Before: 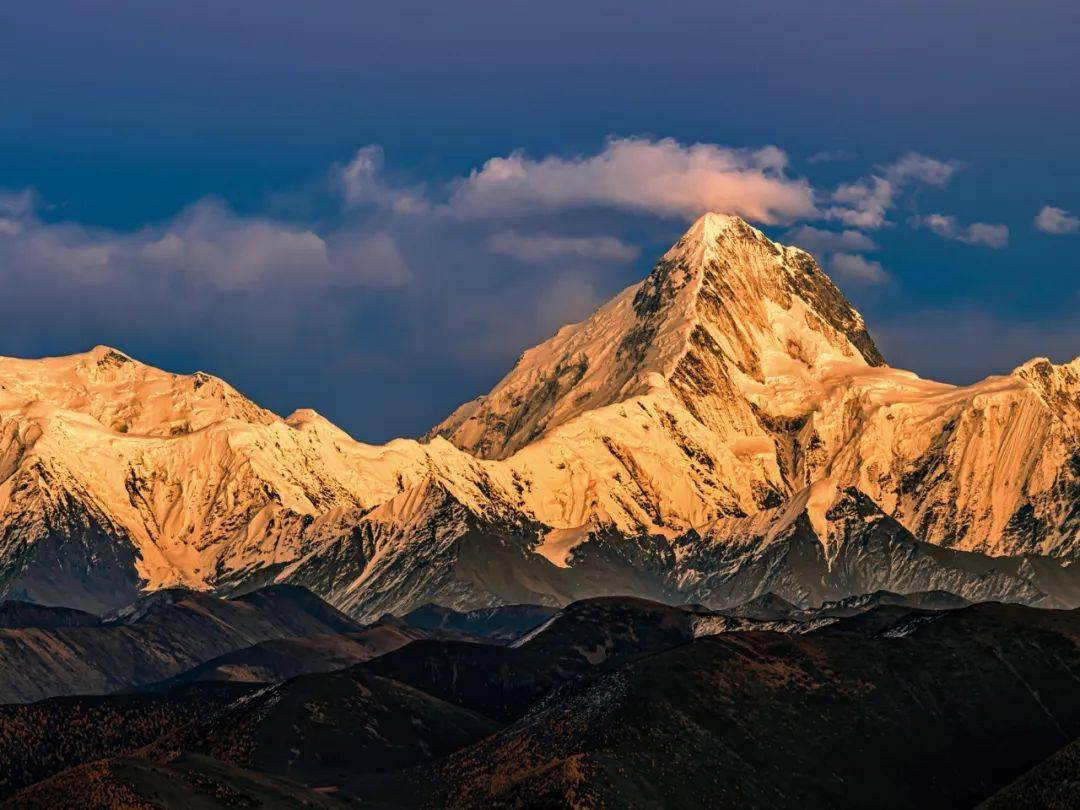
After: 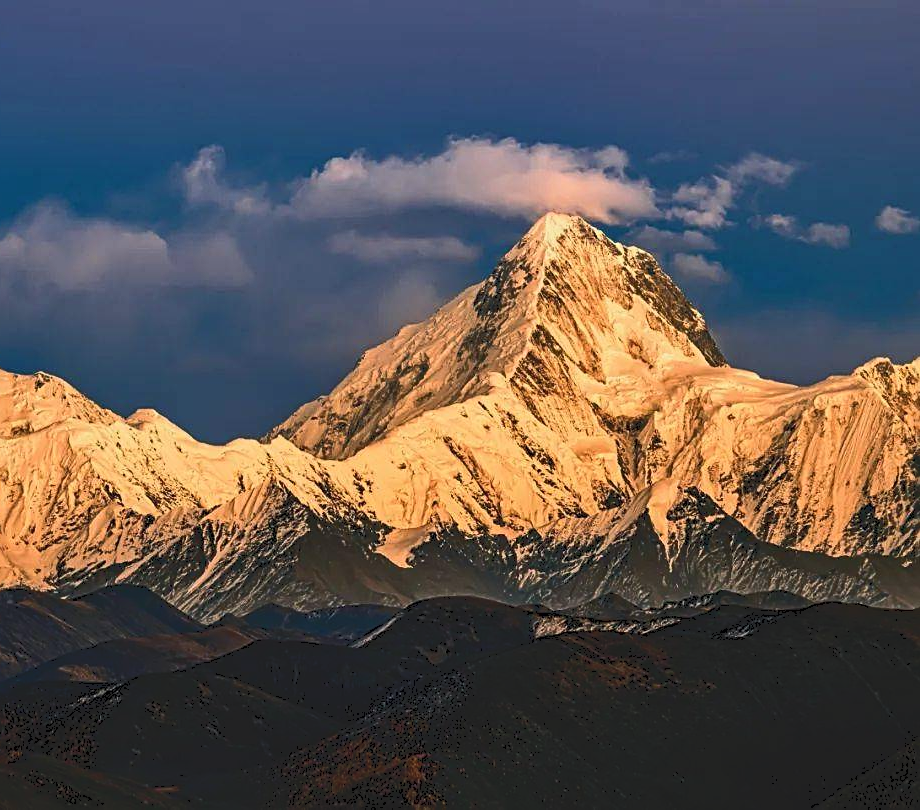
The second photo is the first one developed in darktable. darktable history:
exposure: exposure -0.291 EV, compensate highlight preservation false
sharpen: on, module defaults
tone curve: curves: ch0 [(0, 0) (0.003, 0.117) (0.011, 0.125) (0.025, 0.133) (0.044, 0.144) (0.069, 0.152) (0.1, 0.167) (0.136, 0.186) (0.177, 0.21) (0.224, 0.244) (0.277, 0.295) (0.335, 0.357) (0.399, 0.445) (0.468, 0.531) (0.543, 0.629) (0.623, 0.716) (0.709, 0.803) (0.801, 0.876) (0.898, 0.939) (1, 1)], color space Lab, independent channels, preserve colors none
crop and rotate: left 14.751%
